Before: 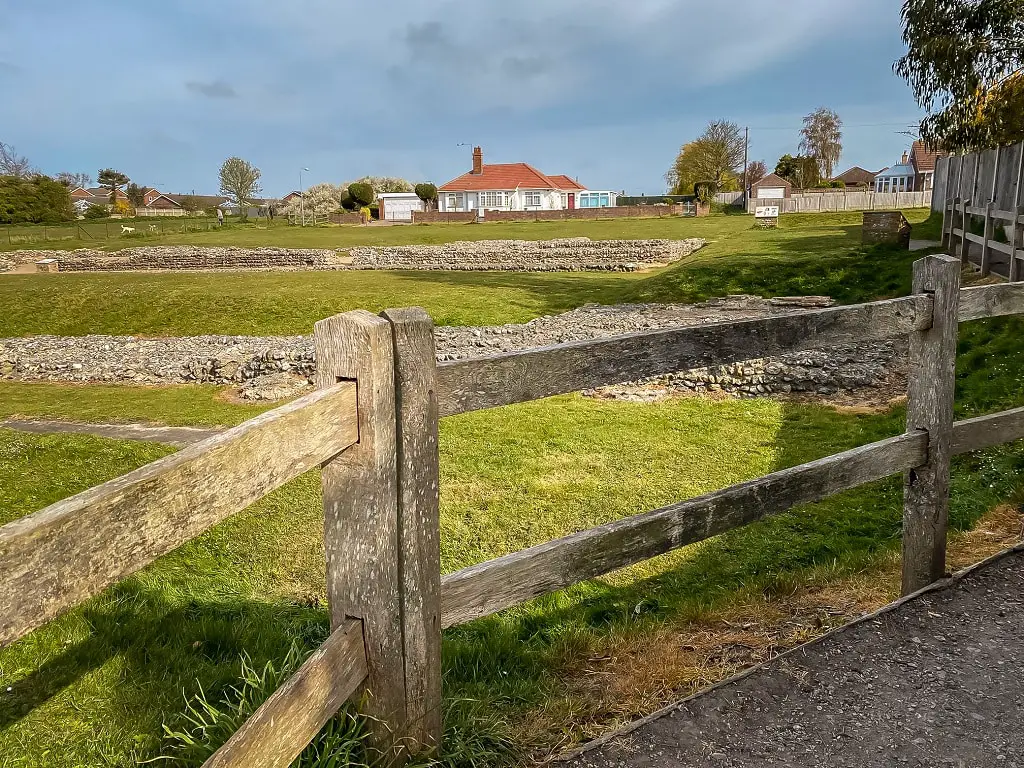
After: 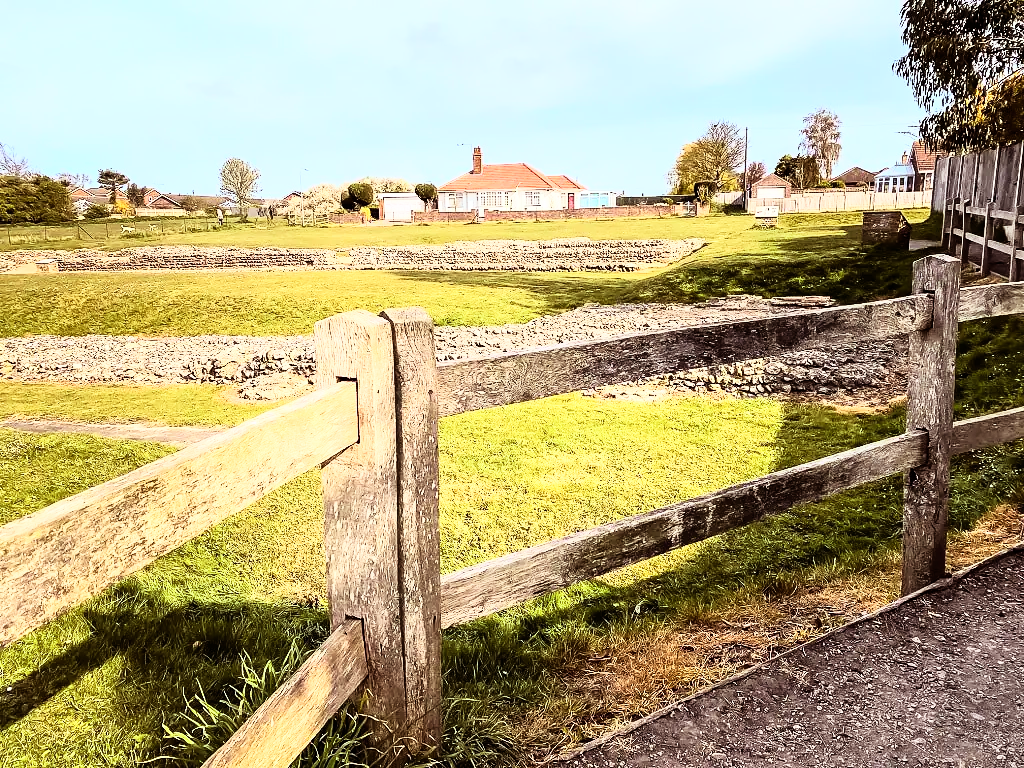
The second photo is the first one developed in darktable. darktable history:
shadows and highlights: shadows 0, highlights 40
rgb curve: curves: ch0 [(0, 0) (0.21, 0.15) (0.24, 0.21) (0.5, 0.75) (0.75, 0.96) (0.89, 0.99) (1, 1)]; ch1 [(0, 0.02) (0.21, 0.13) (0.25, 0.2) (0.5, 0.67) (0.75, 0.9) (0.89, 0.97) (1, 1)]; ch2 [(0, 0.02) (0.21, 0.13) (0.25, 0.2) (0.5, 0.67) (0.75, 0.9) (0.89, 0.97) (1, 1)], compensate middle gray true
rgb levels: mode RGB, independent channels, levels [[0, 0.474, 1], [0, 0.5, 1], [0, 0.5, 1]]
